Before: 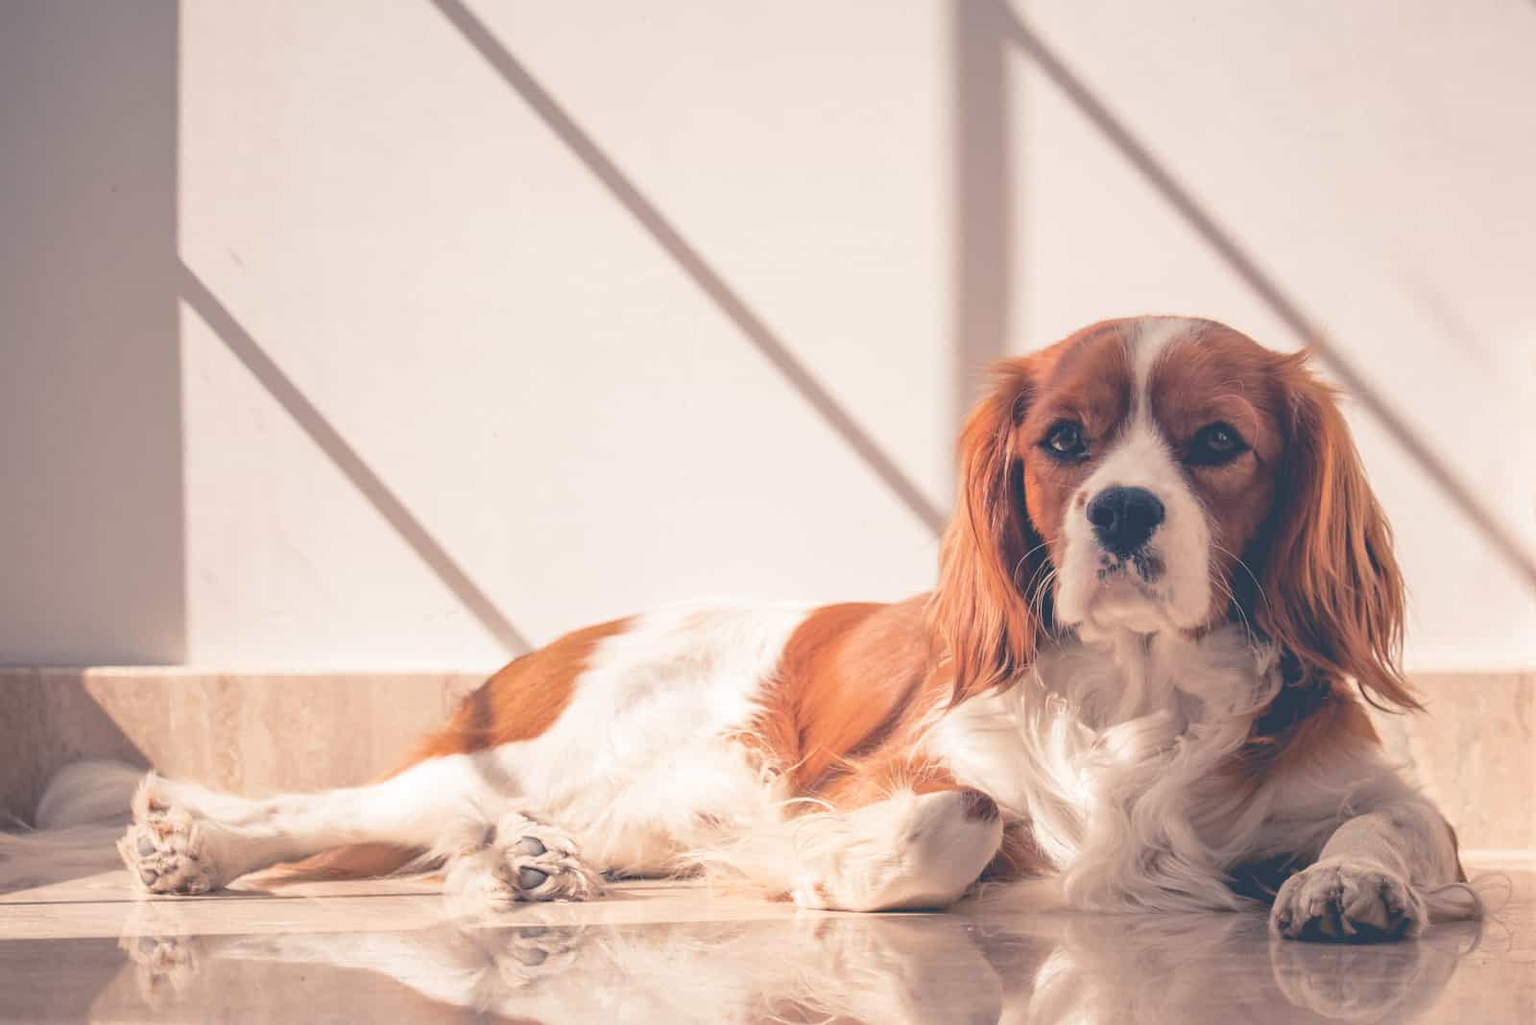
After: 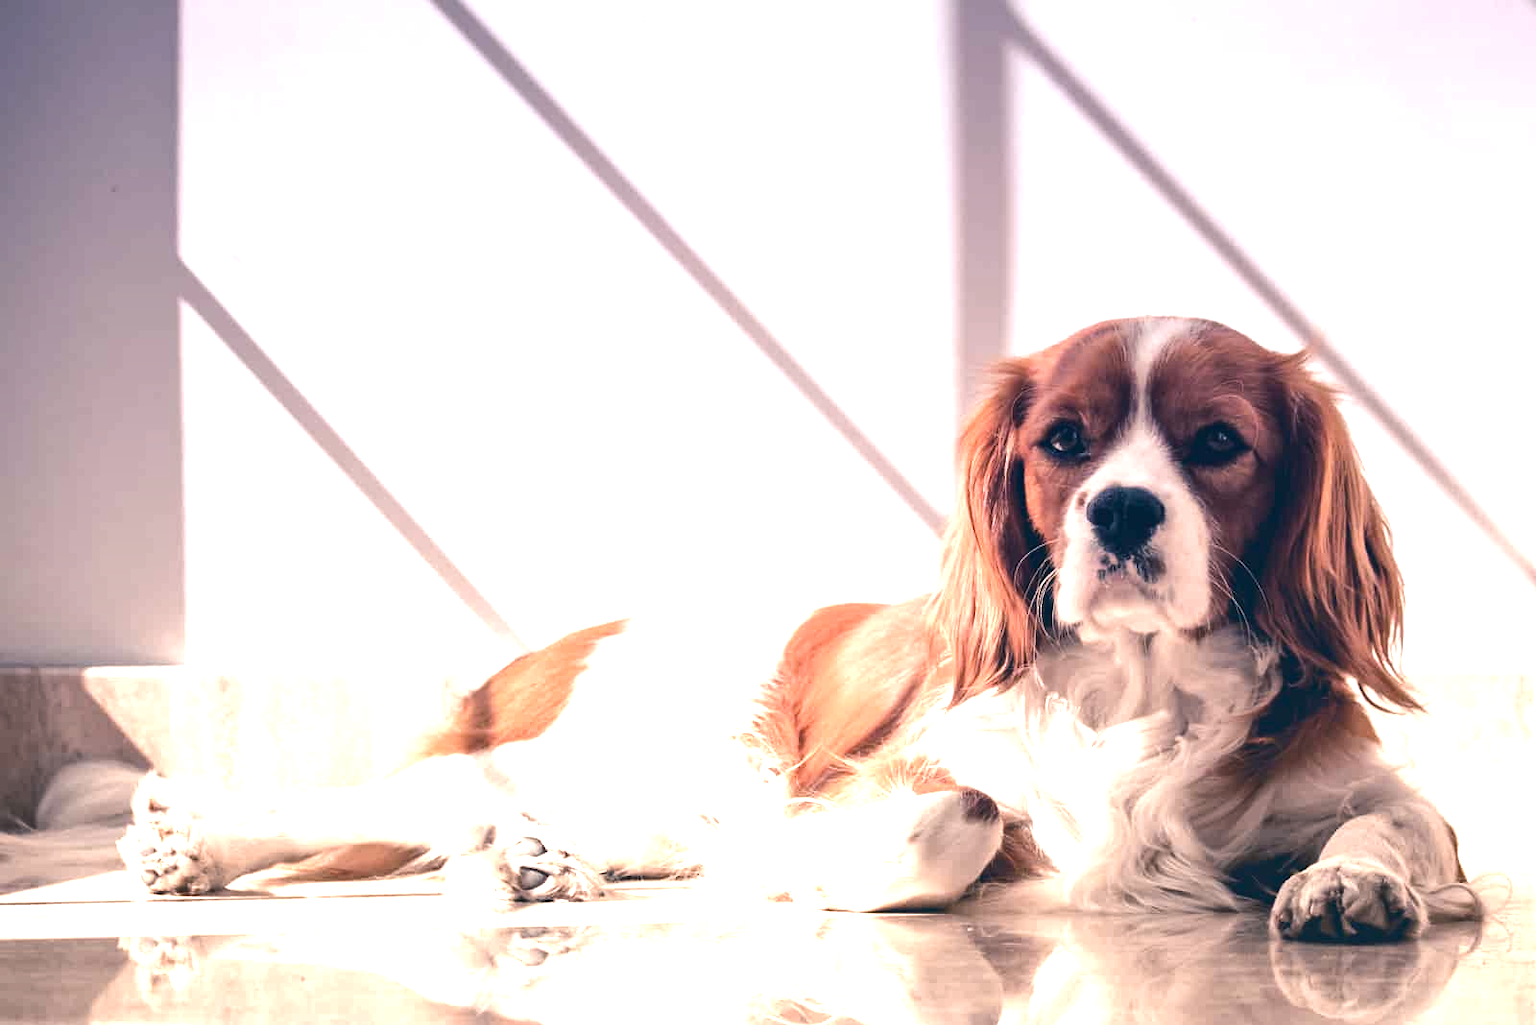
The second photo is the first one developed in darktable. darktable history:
graduated density: hue 238.83°, saturation 50%
color balance rgb: shadows lift › chroma 2.79%, shadows lift › hue 190.66°, power › hue 171.85°, highlights gain › chroma 2.16%, highlights gain › hue 75.26°, global offset › luminance -0.51%, perceptual saturation grading › highlights -33.8%, perceptual saturation grading › mid-tones 14.98%, perceptual saturation grading › shadows 48.43%, perceptual brilliance grading › highlights 15.68%, perceptual brilliance grading › mid-tones 6.62%, perceptual brilliance grading › shadows -14.98%, global vibrance 11.32%, contrast 5.05%
tone equalizer: -8 EV -0.75 EV, -7 EV -0.7 EV, -6 EV -0.6 EV, -5 EV -0.4 EV, -3 EV 0.4 EV, -2 EV 0.6 EV, -1 EV 0.7 EV, +0 EV 0.75 EV, edges refinement/feathering 500, mask exposure compensation -1.57 EV, preserve details no
